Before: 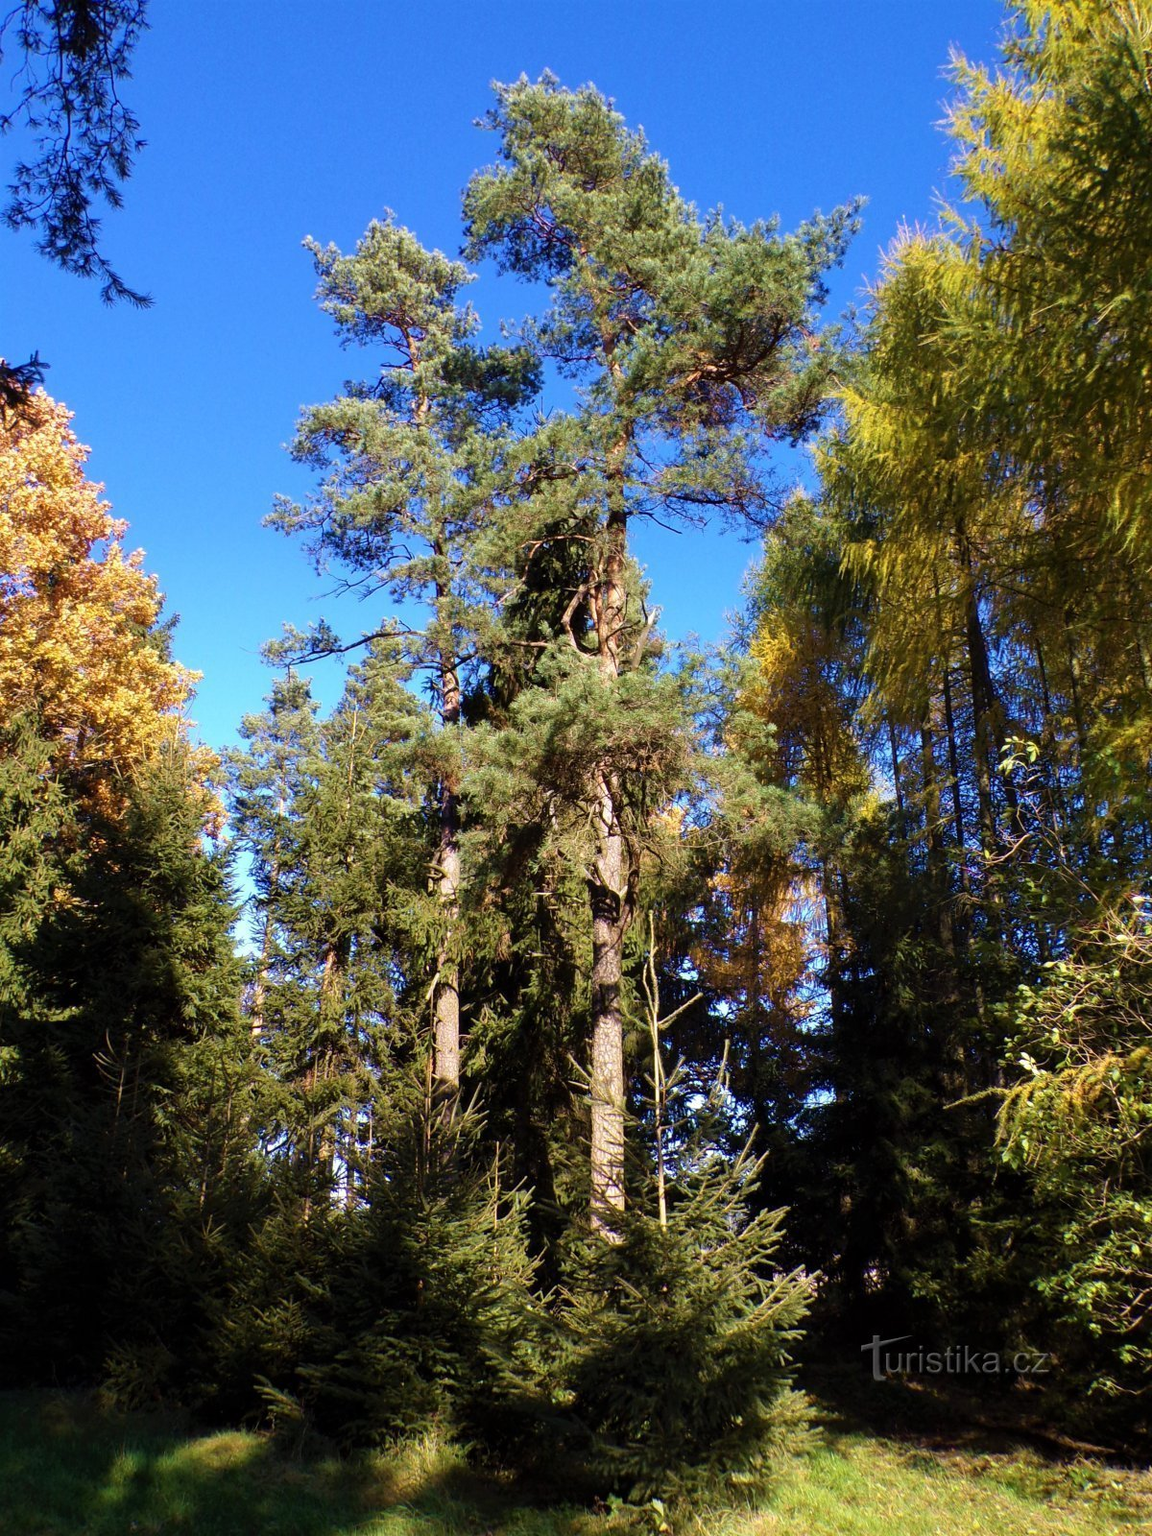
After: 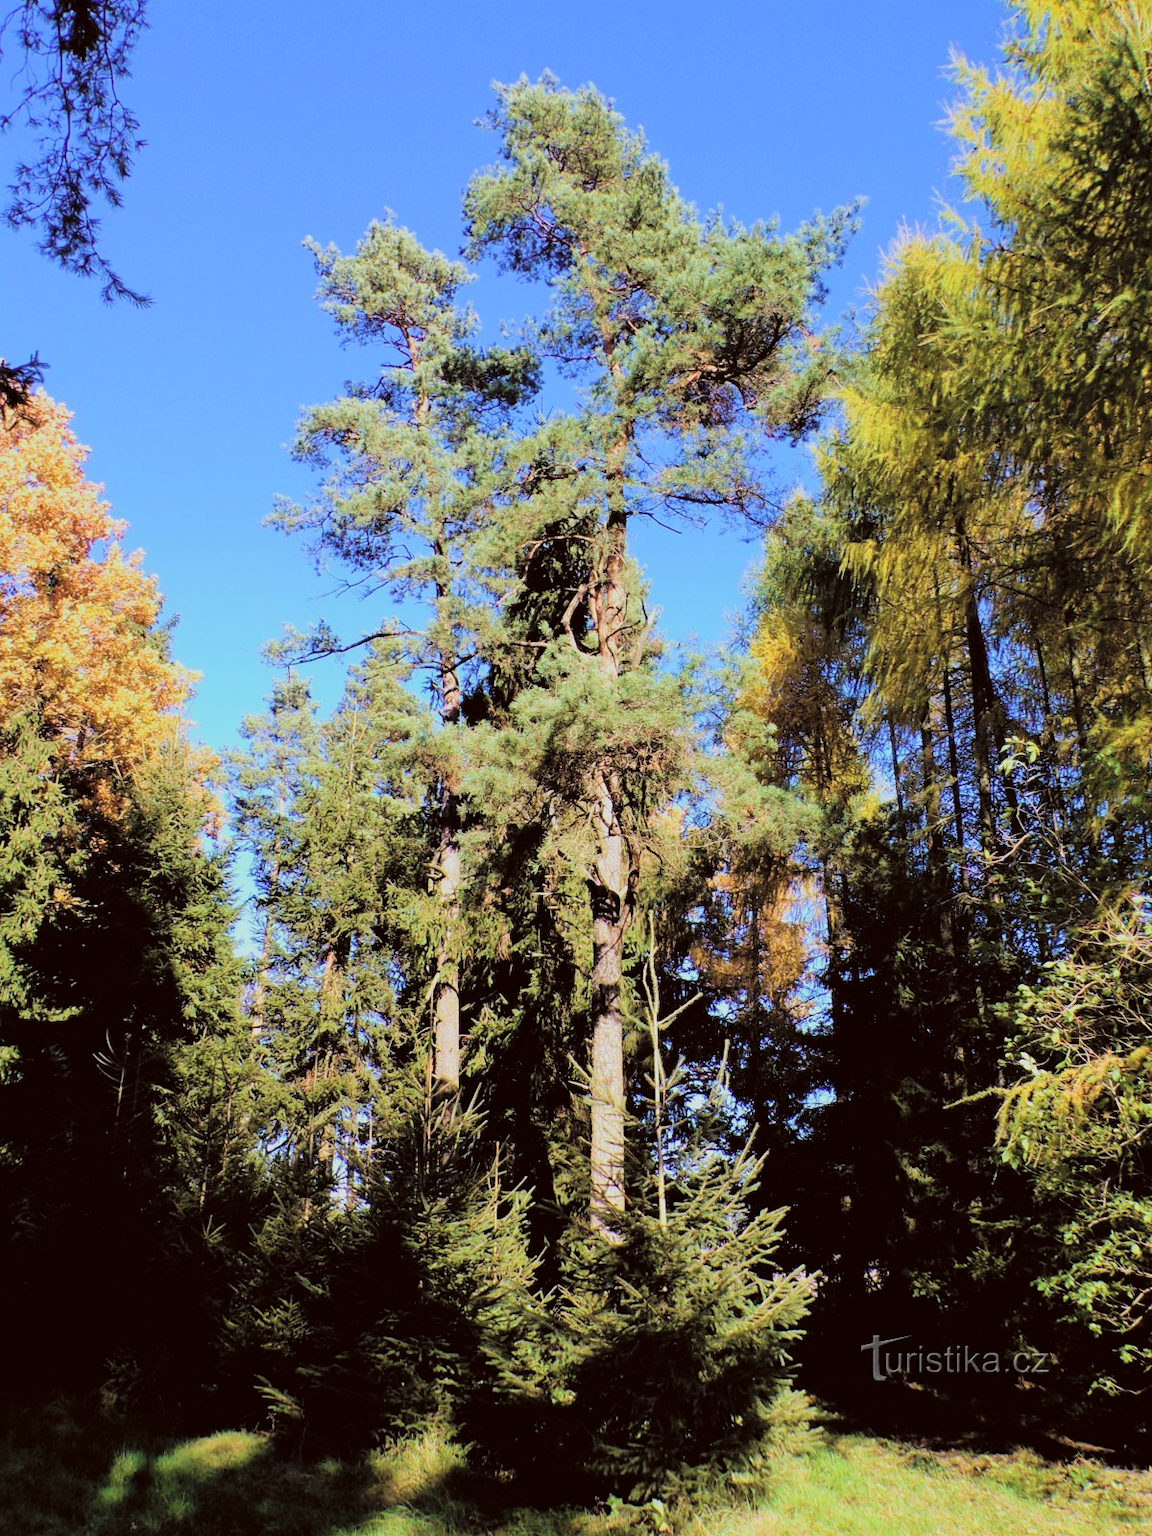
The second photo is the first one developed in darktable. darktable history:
contrast brightness saturation: contrast 0.098, brightness 0.299, saturation 0.14
color correction: highlights a* -5.02, highlights b* -4.49, shadows a* 4.19, shadows b* 4.26
filmic rgb: black relative exposure -6.21 EV, white relative exposure 6.96 EV, hardness 2.24
